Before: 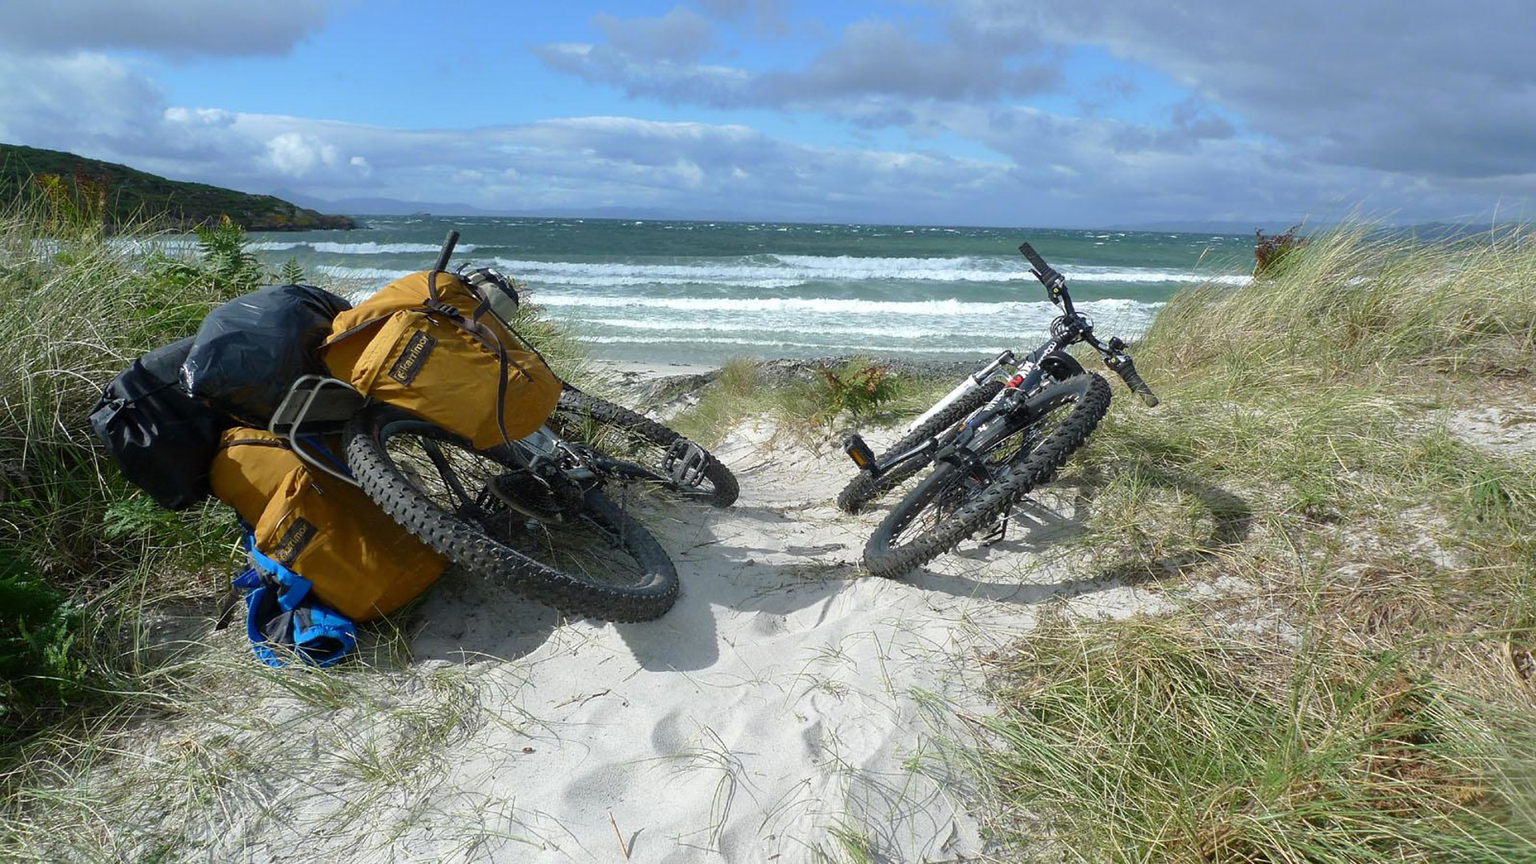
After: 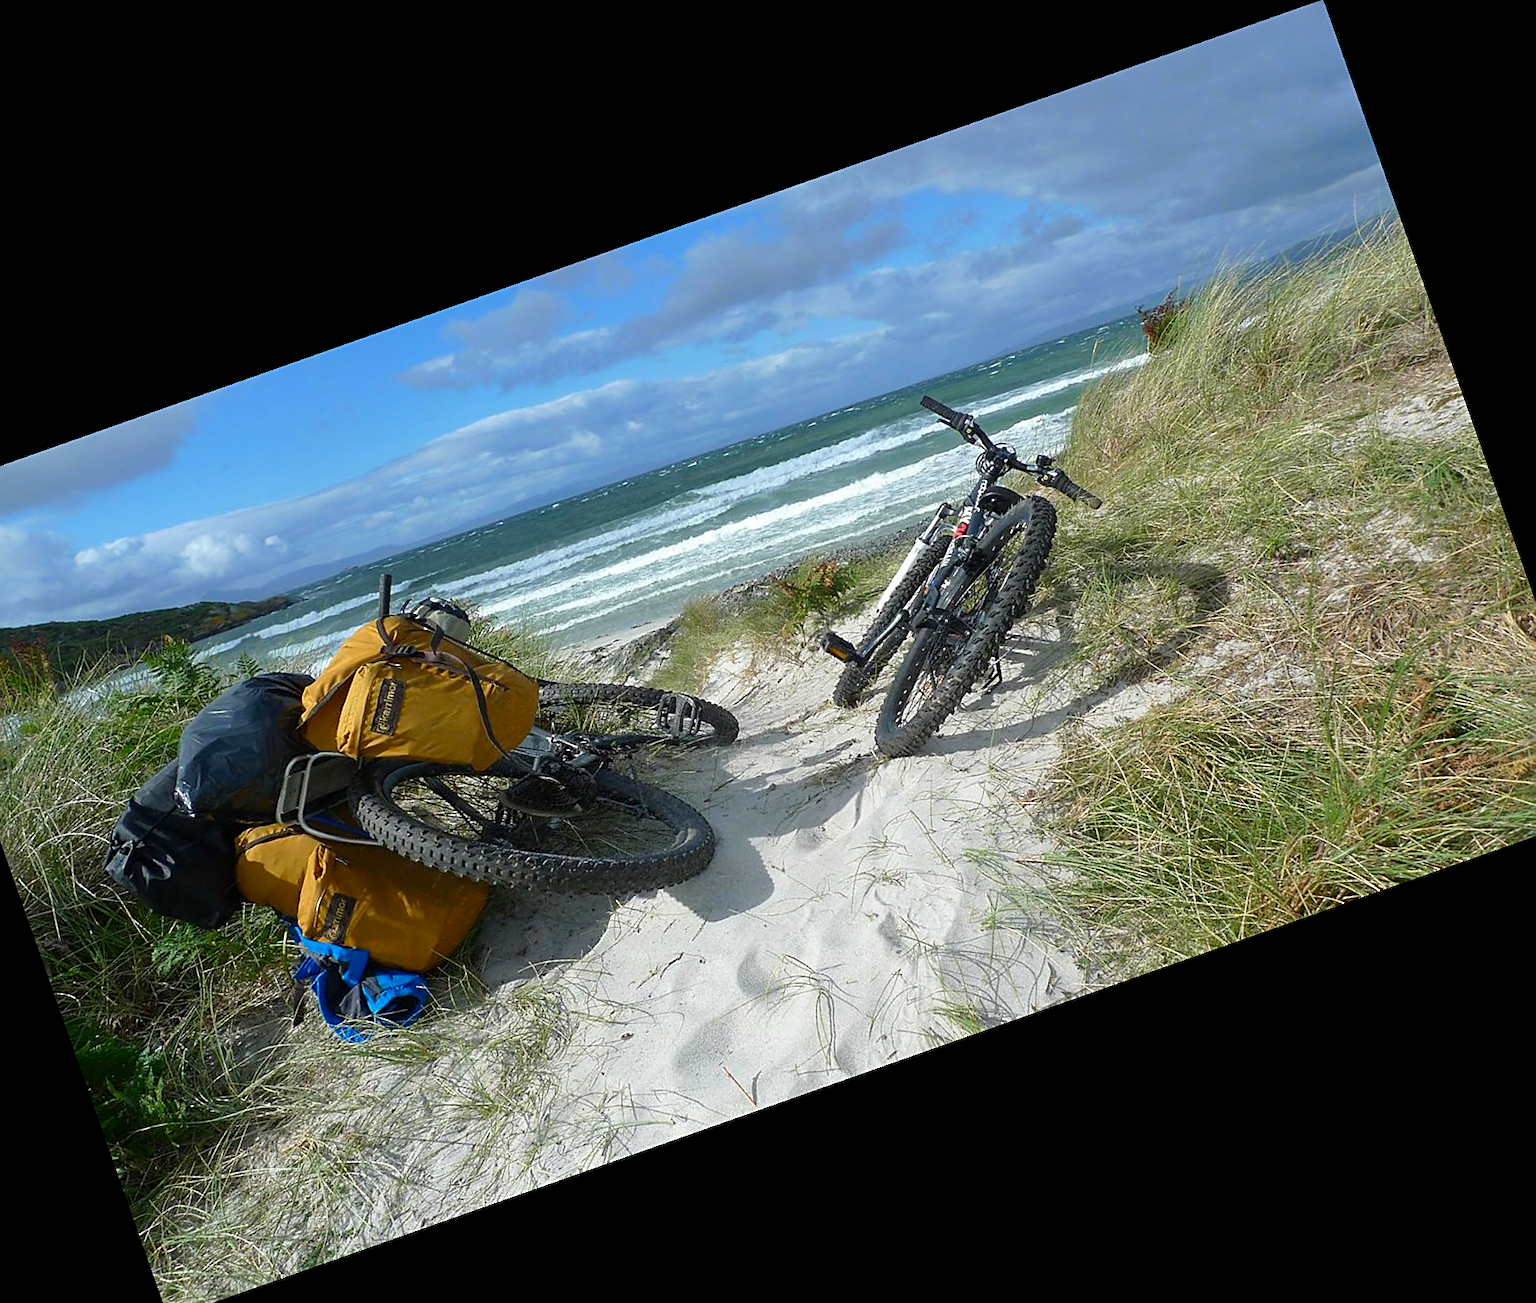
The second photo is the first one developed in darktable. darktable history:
color zones: curves: ch0 [(0, 0.465) (0.092, 0.596) (0.289, 0.464) (0.429, 0.453) (0.571, 0.464) (0.714, 0.455) (0.857, 0.462) (1, 0.465)]
sharpen: on, module defaults
contrast brightness saturation: contrast 0.04, saturation 0.16
crop and rotate: angle 19.43°, left 6.812%, right 4.125%, bottom 1.087%
